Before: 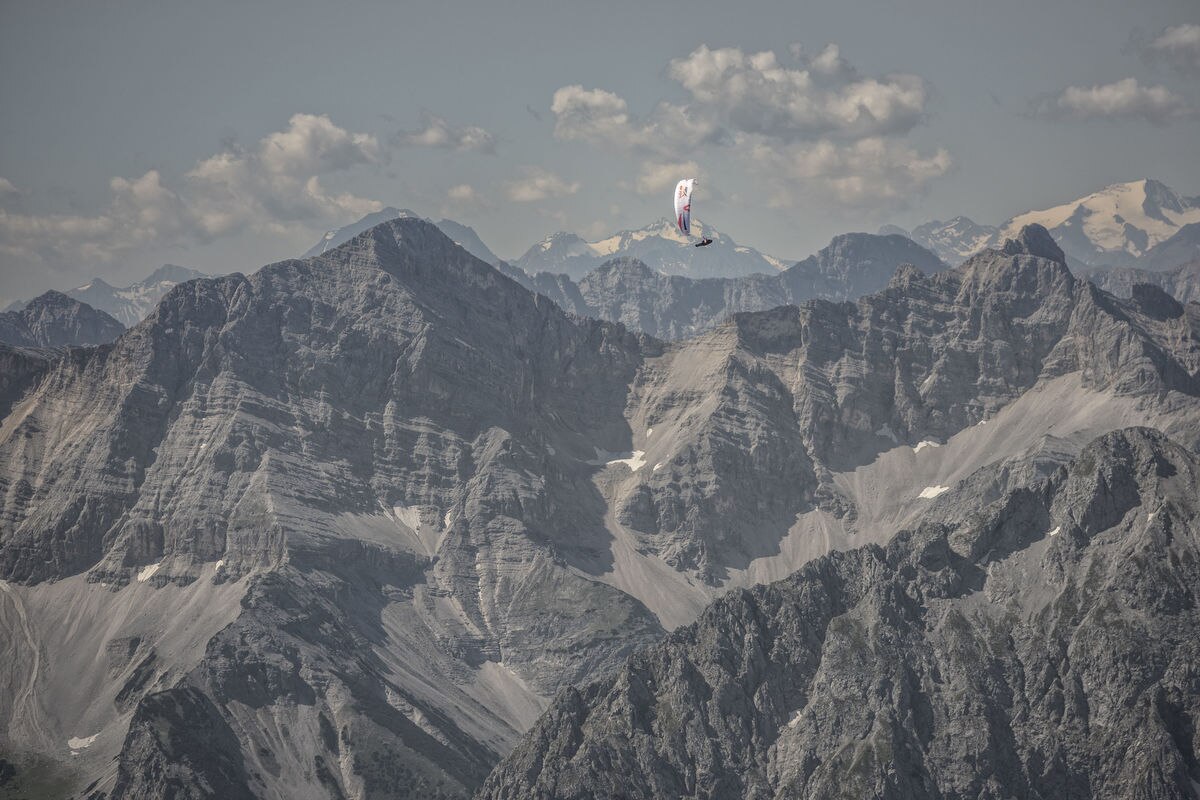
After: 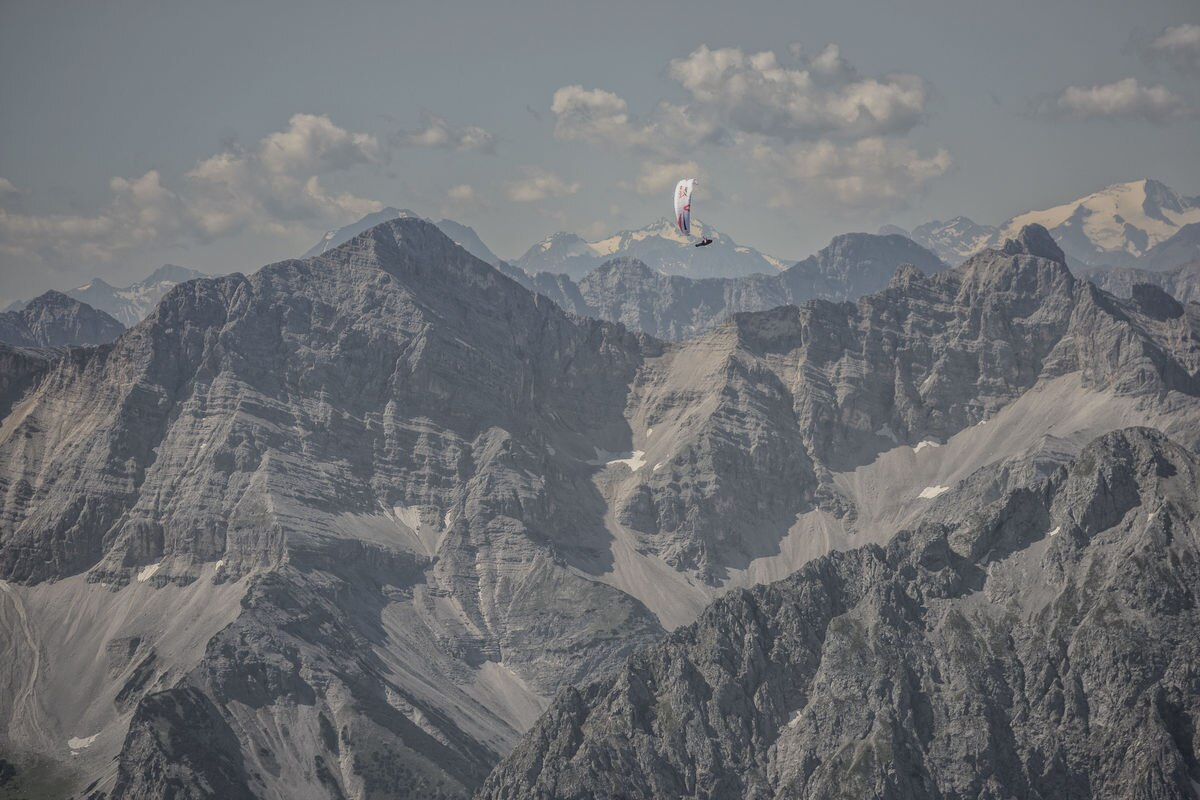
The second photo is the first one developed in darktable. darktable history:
filmic rgb: black relative exposure -15 EV, white relative exposure 3 EV, threshold 6 EV, target black luminance 0%, hardness 9.27, latitude 99%, contrast 0.912, shadows ↔ highlights balance 0.505%, add noise in highlights 0, color science v3 (2019), use custom middle-gray values true, iterations of high-quality reconstruction 0, contrast in highlights soft, enable highlight reconstruction true
